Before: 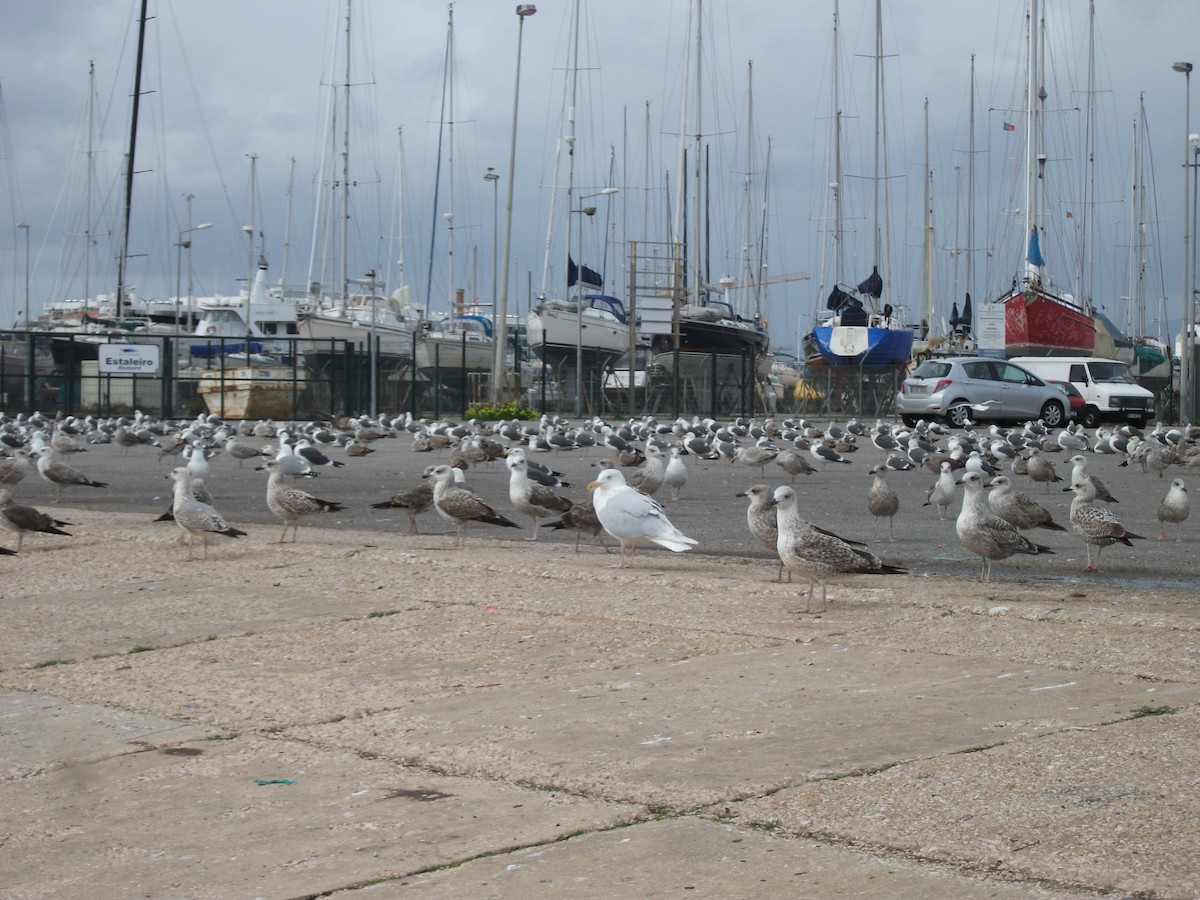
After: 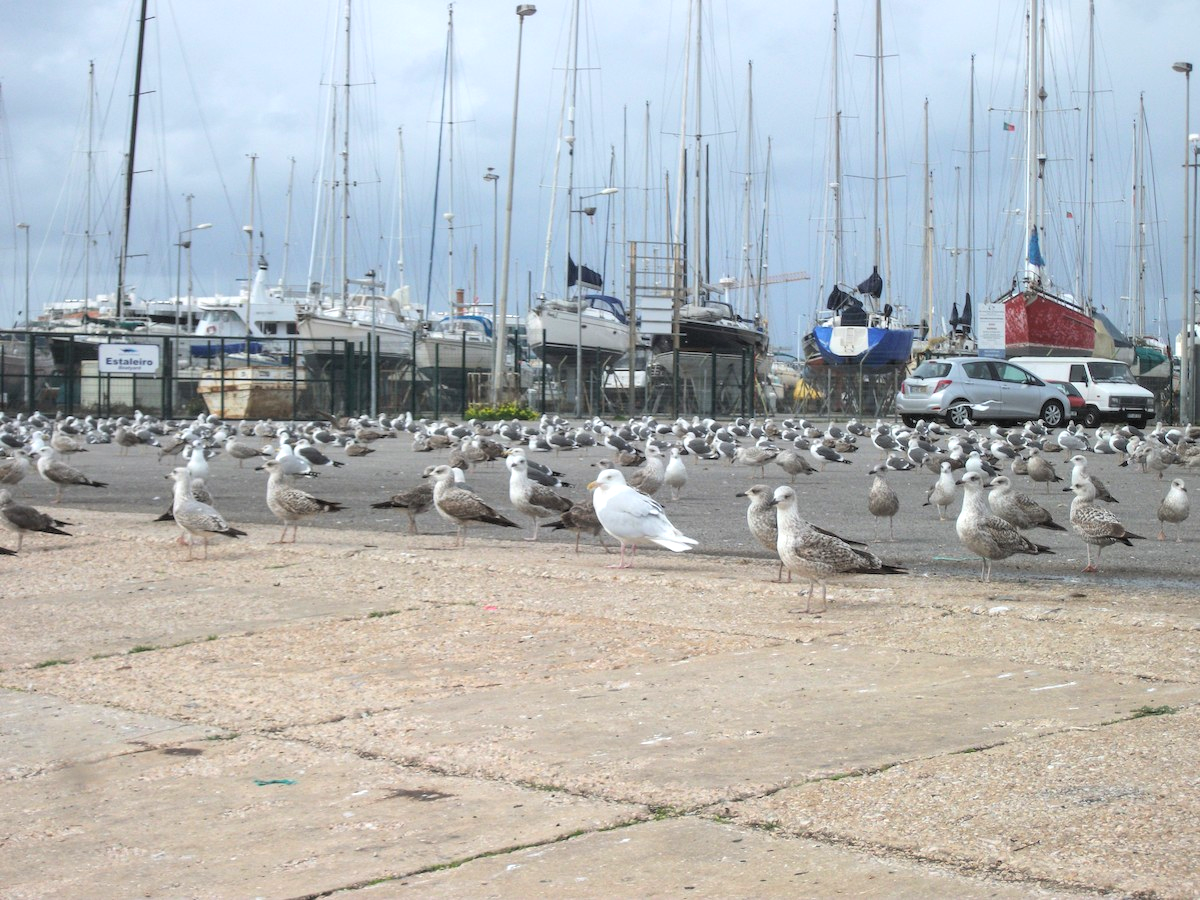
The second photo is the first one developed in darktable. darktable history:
color balance rgb: perceptual saturation grading › global saturation 7.459%, perceptual saturation grading › shadows 4.169%, perceptual brilliance grading › highlights 13.219%, perceptual brilliance grading › mid-tones 7.549%, perceptual brilliance grading › shadows -18.014%, global vibrance 20%
contrast brightness saturation: brightness 0.277
local contrast: on, module defaults
